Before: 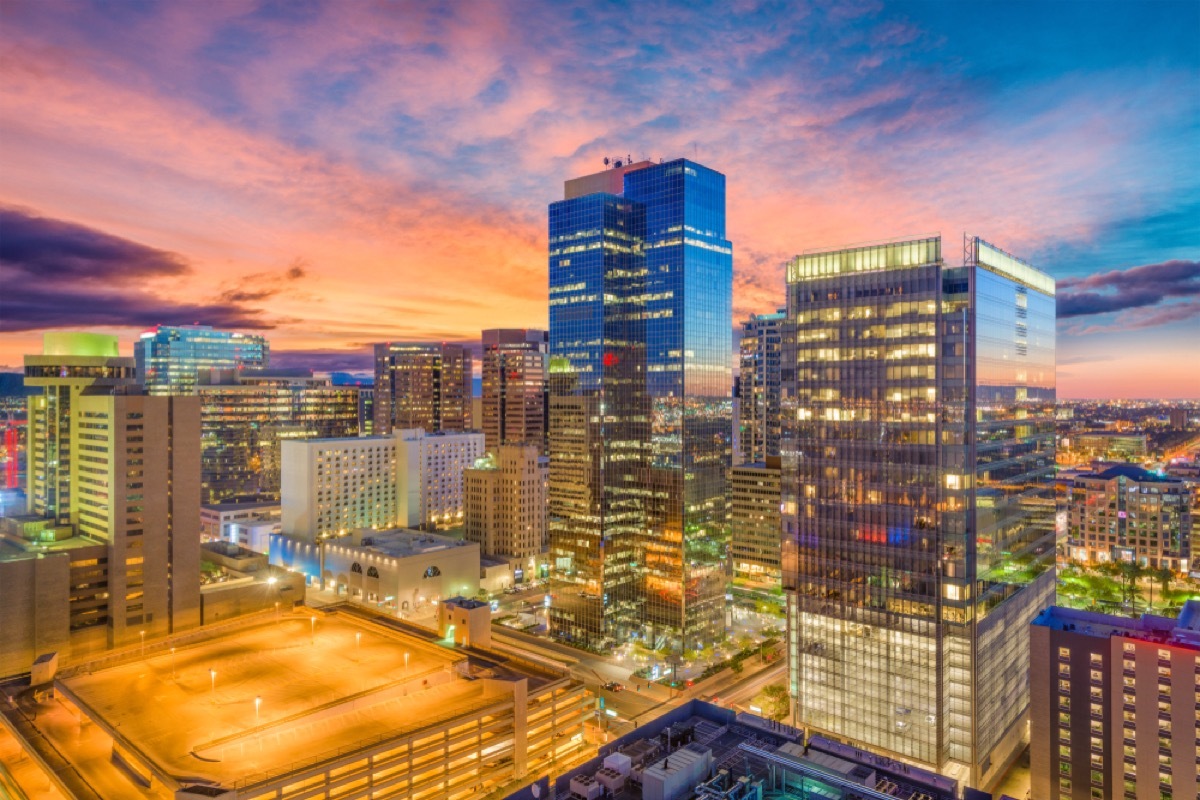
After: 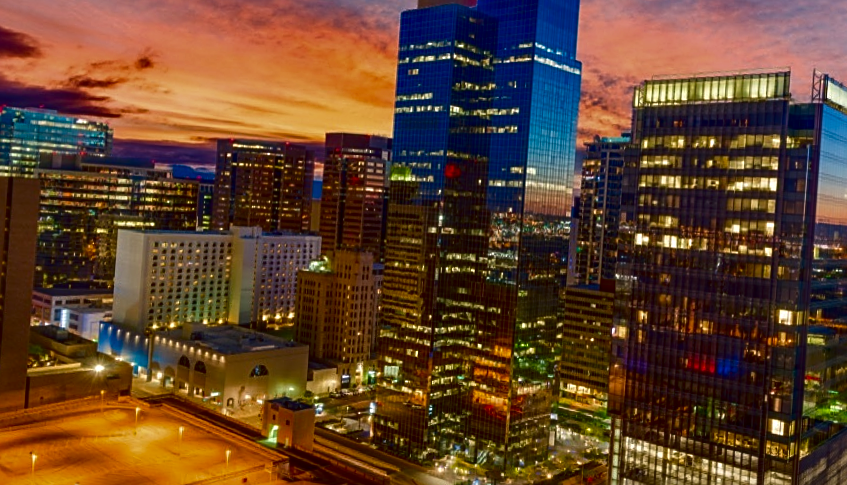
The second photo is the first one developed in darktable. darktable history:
sharpen: on, module defaults
contrast brightness saturation: contrast 0.095, brightness -0.581, saturation 0.168
crop and rotate: angle -4°, left 9.768%, top 21.052%, right 12.377%, bottom 12.118%
